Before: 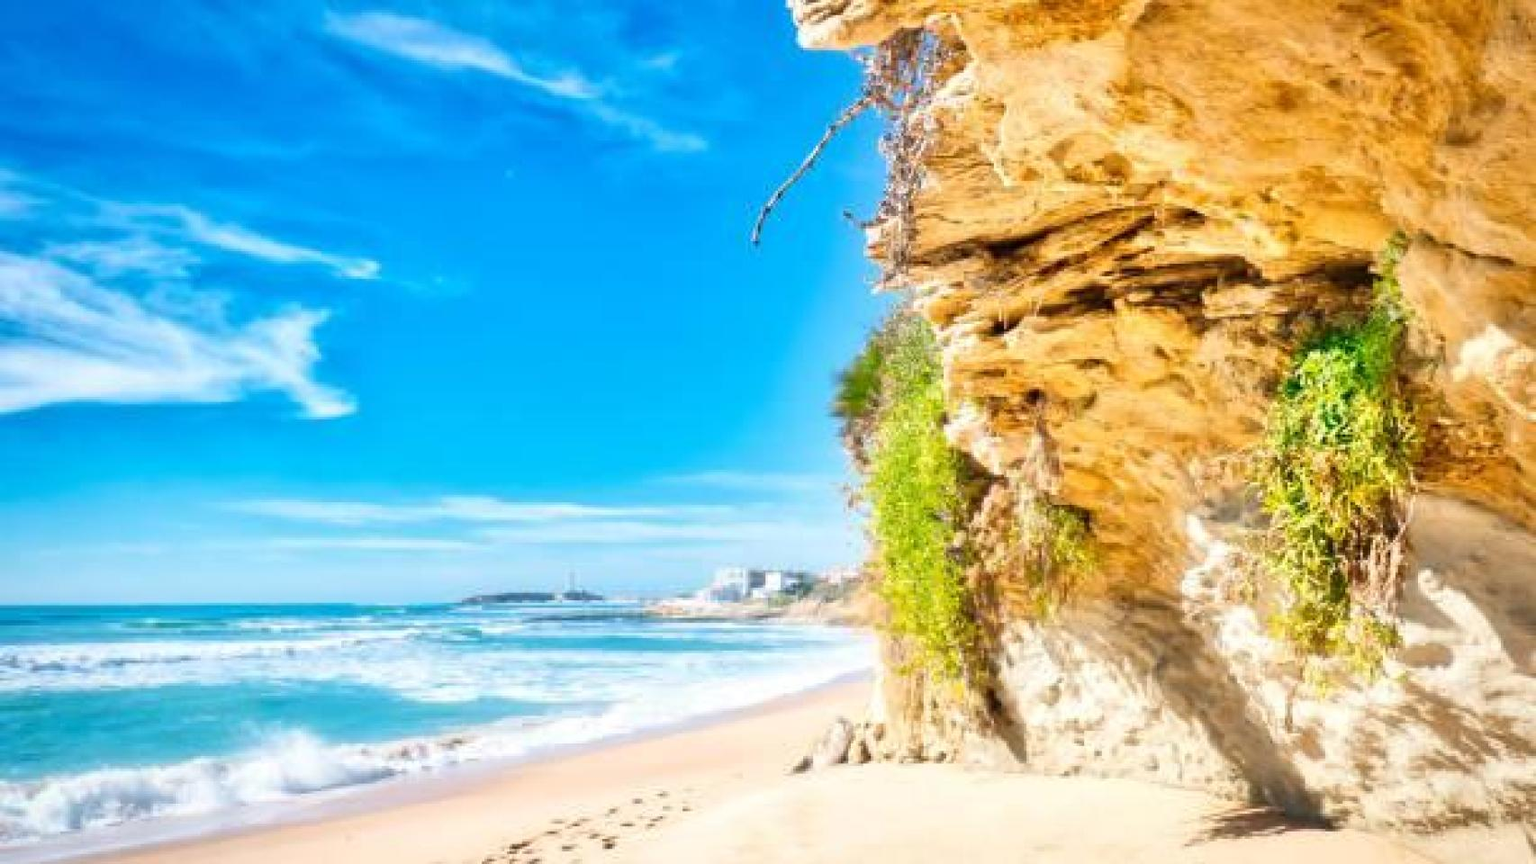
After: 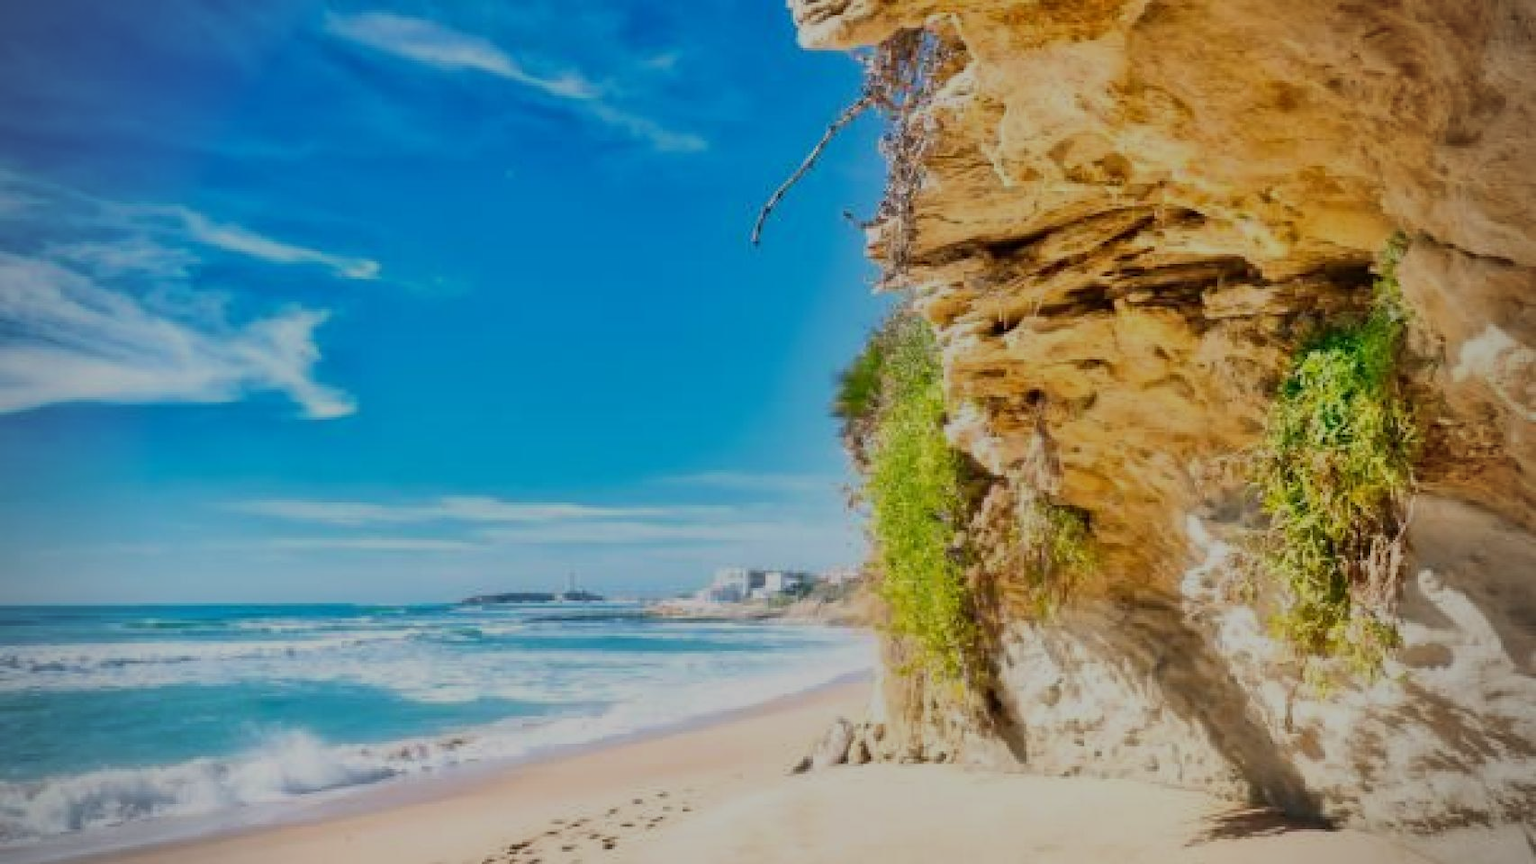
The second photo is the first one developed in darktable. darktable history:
exposure: exposure -0.96 EV, compensate exposure bias true, compensate highlight preservation false
vignetting: on, module defaults
